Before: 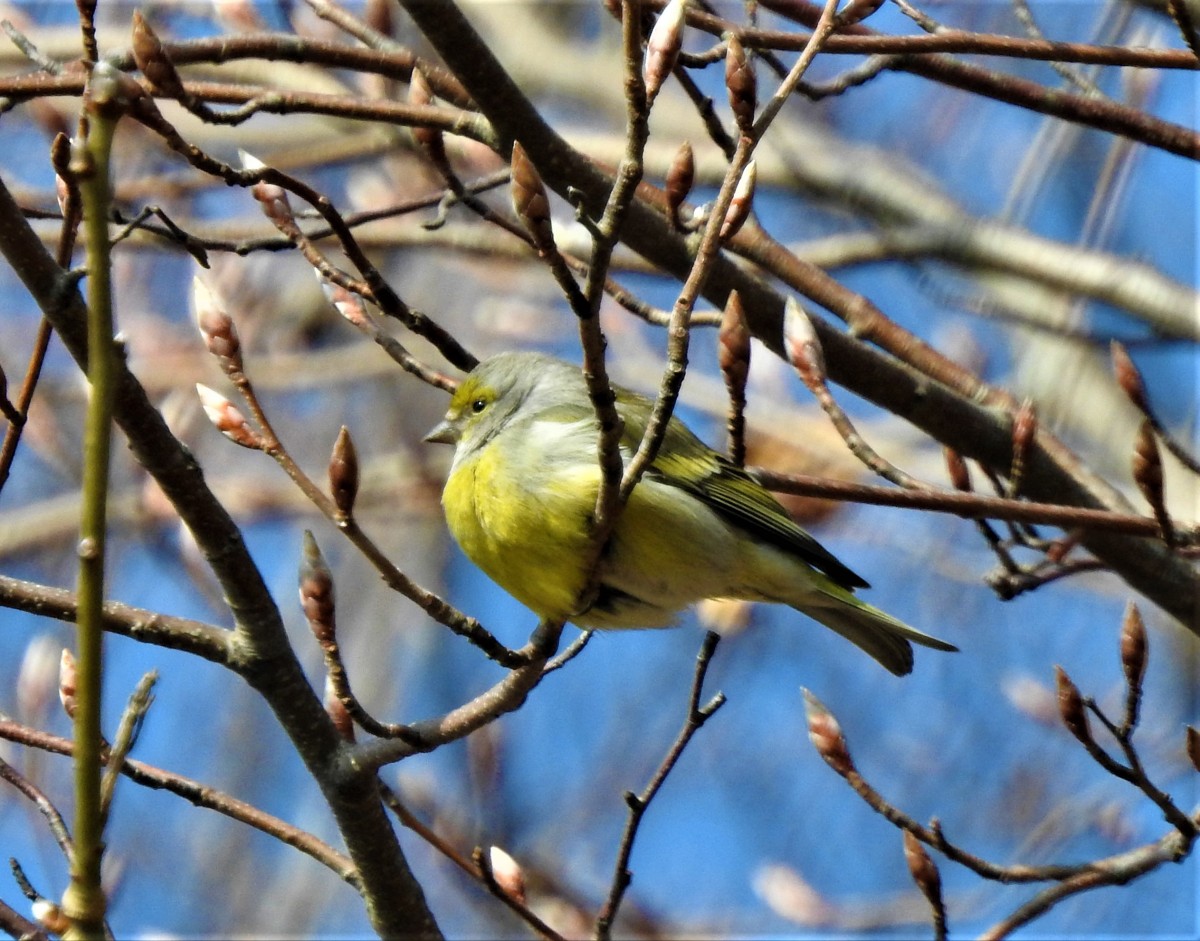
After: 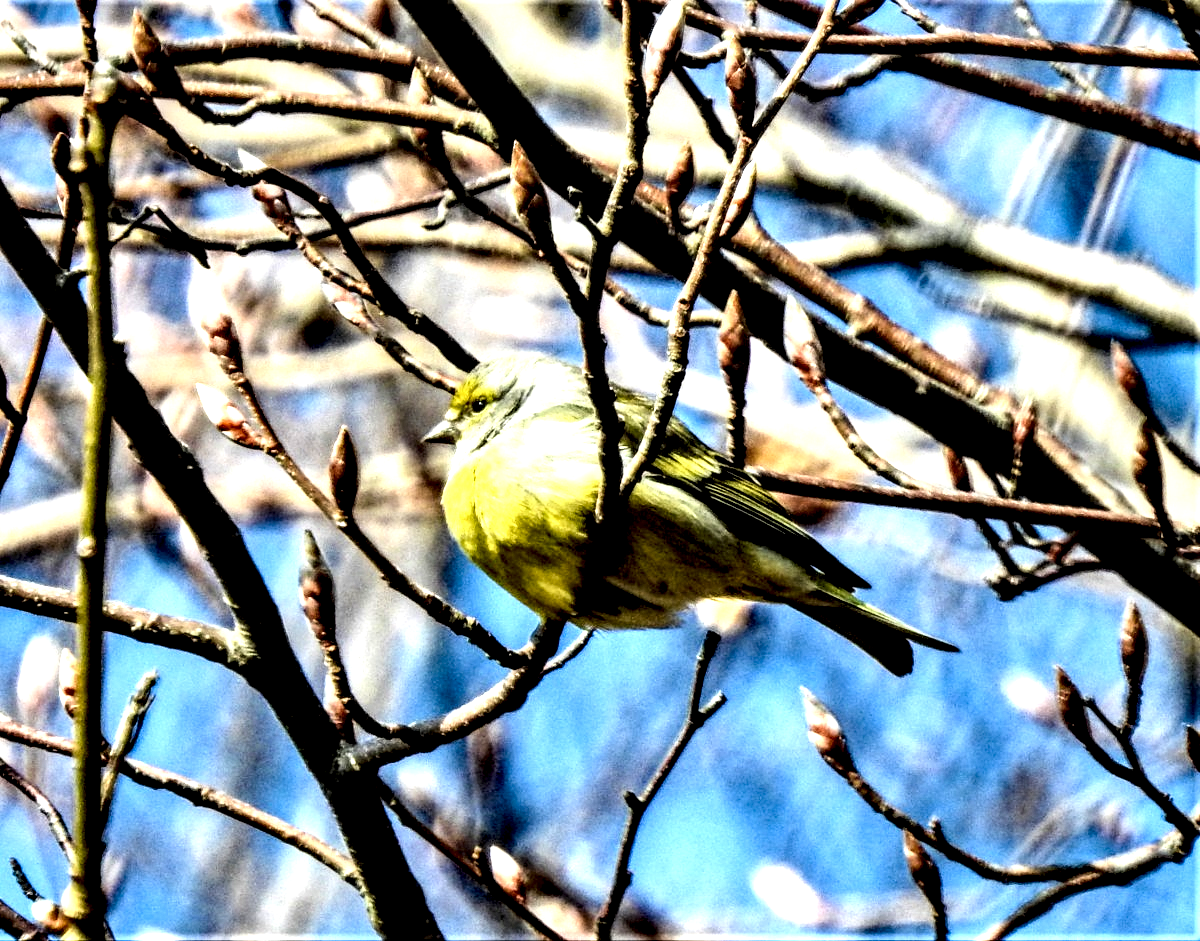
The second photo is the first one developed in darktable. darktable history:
filmic rgb: black relative exposure -11.91 EV, white relative exposure 5.4 EV, hardness 4.49, latitude 50.23%, contrast 1.141
local contrast: highlights 117%, shadows 43%, detail 291%
contrast brightness saturation: contrast 0.236, brightness 0.257, saturation 0.371
